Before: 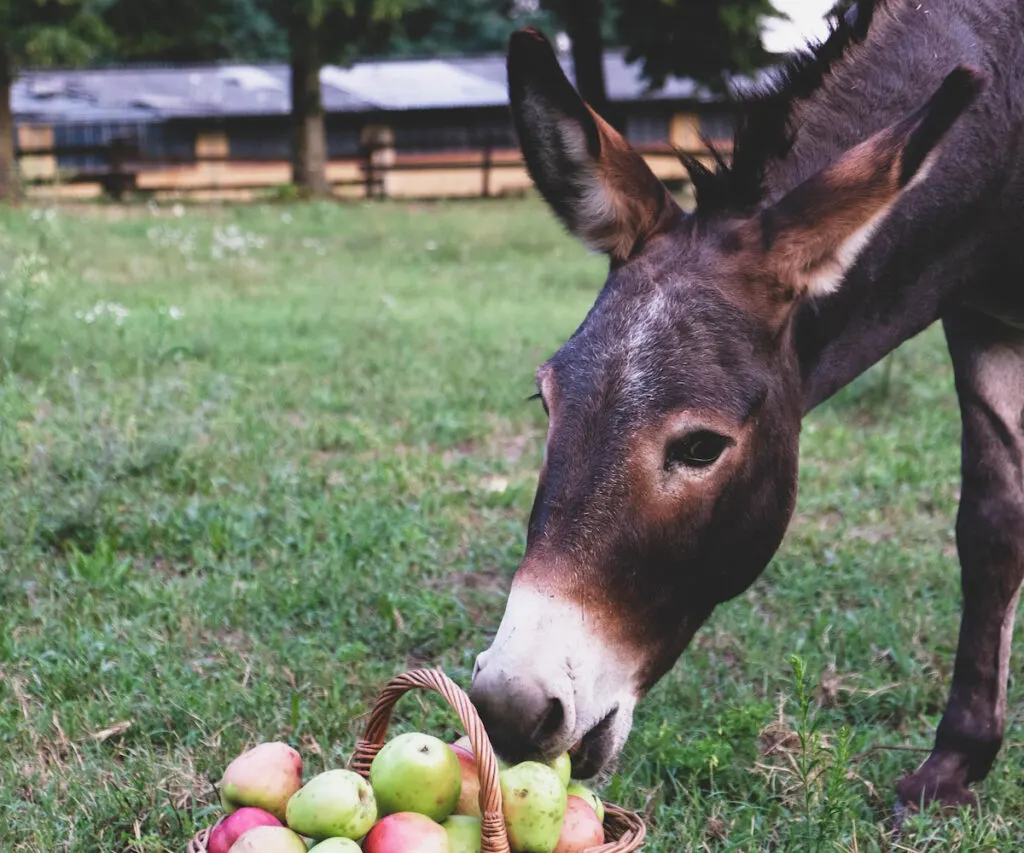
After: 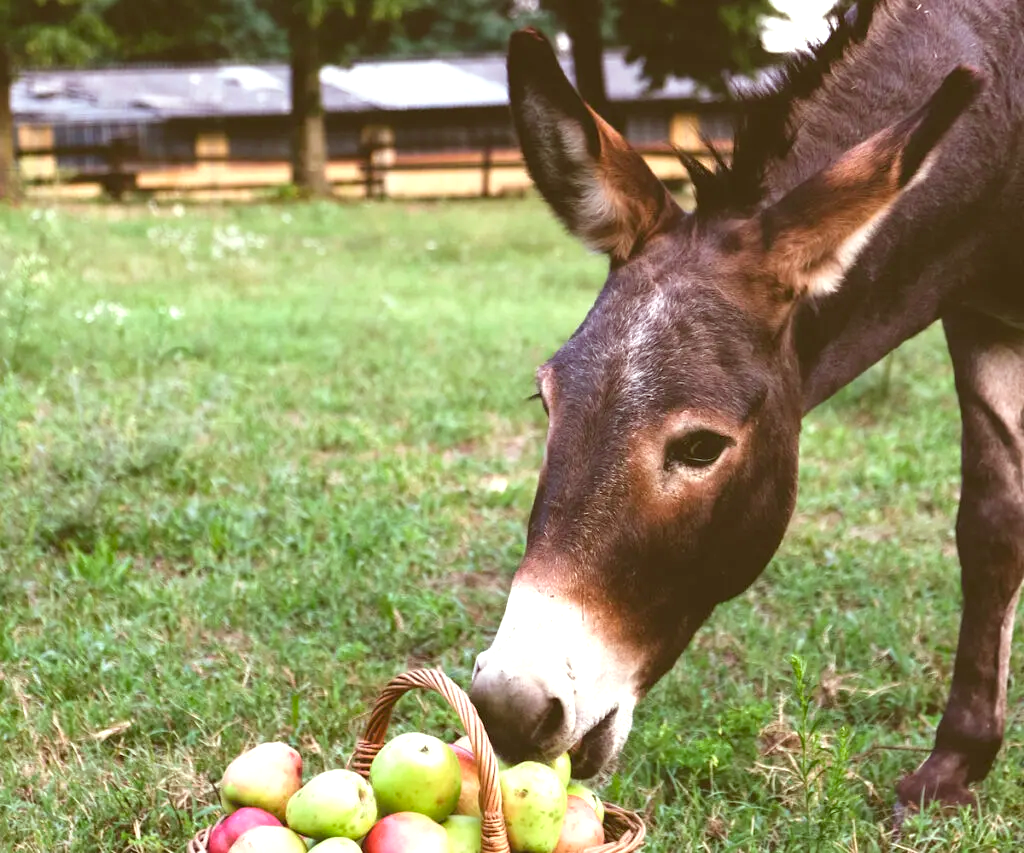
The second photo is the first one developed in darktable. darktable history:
exposure: black level correction 0, exposure 0.696 EV, compensate exposure bias true, compensate highlight preservation false
color correction: highlights a* -5.99, highlights b* 9.38, shadows a* 10.51, shadows b* 23.24
color balance rgb: shadows lift › chroma 2.006%, shadows lift › hue 215.75°, highlights gain › chroma 0.679%, highlights gain › hue 57.33°, perceptual saturation grading › global saturation 0.996%
